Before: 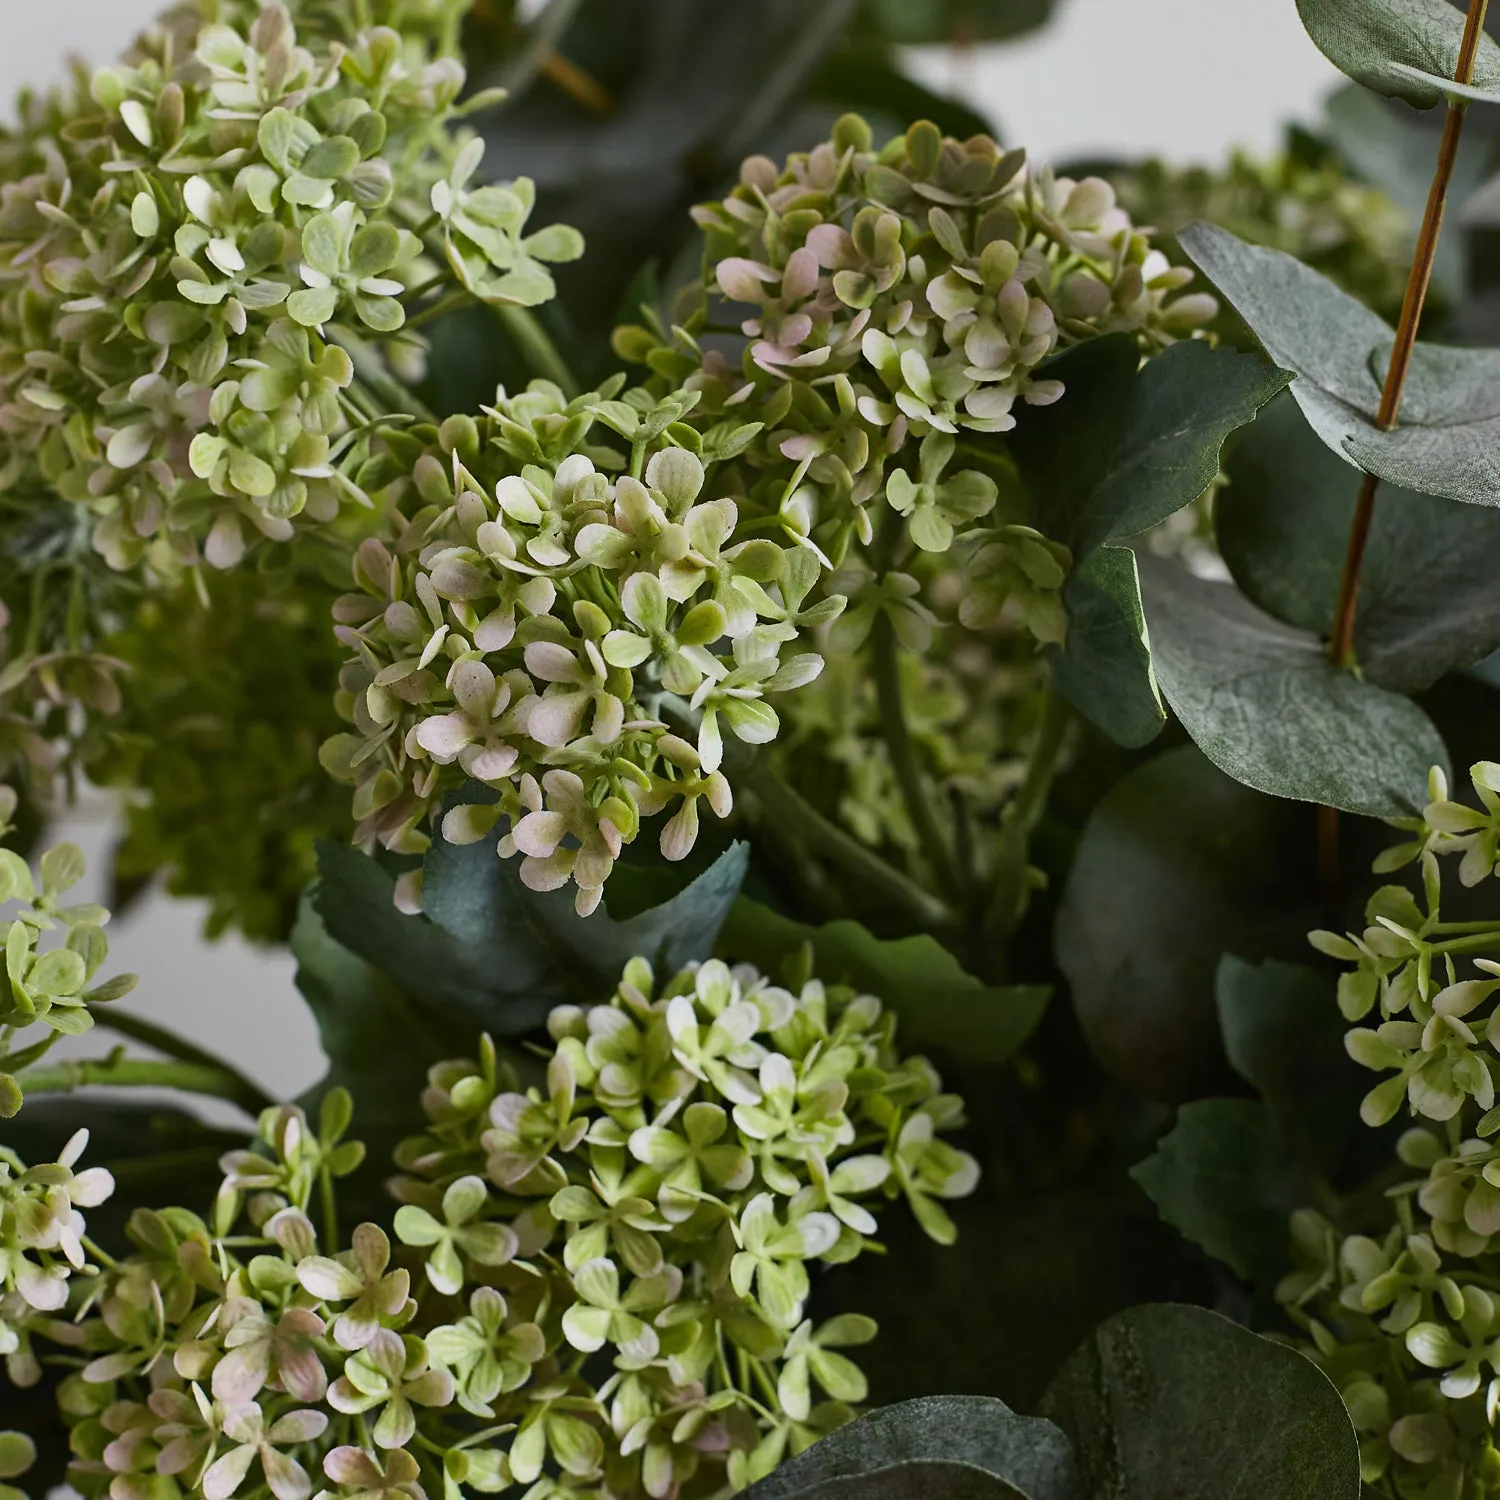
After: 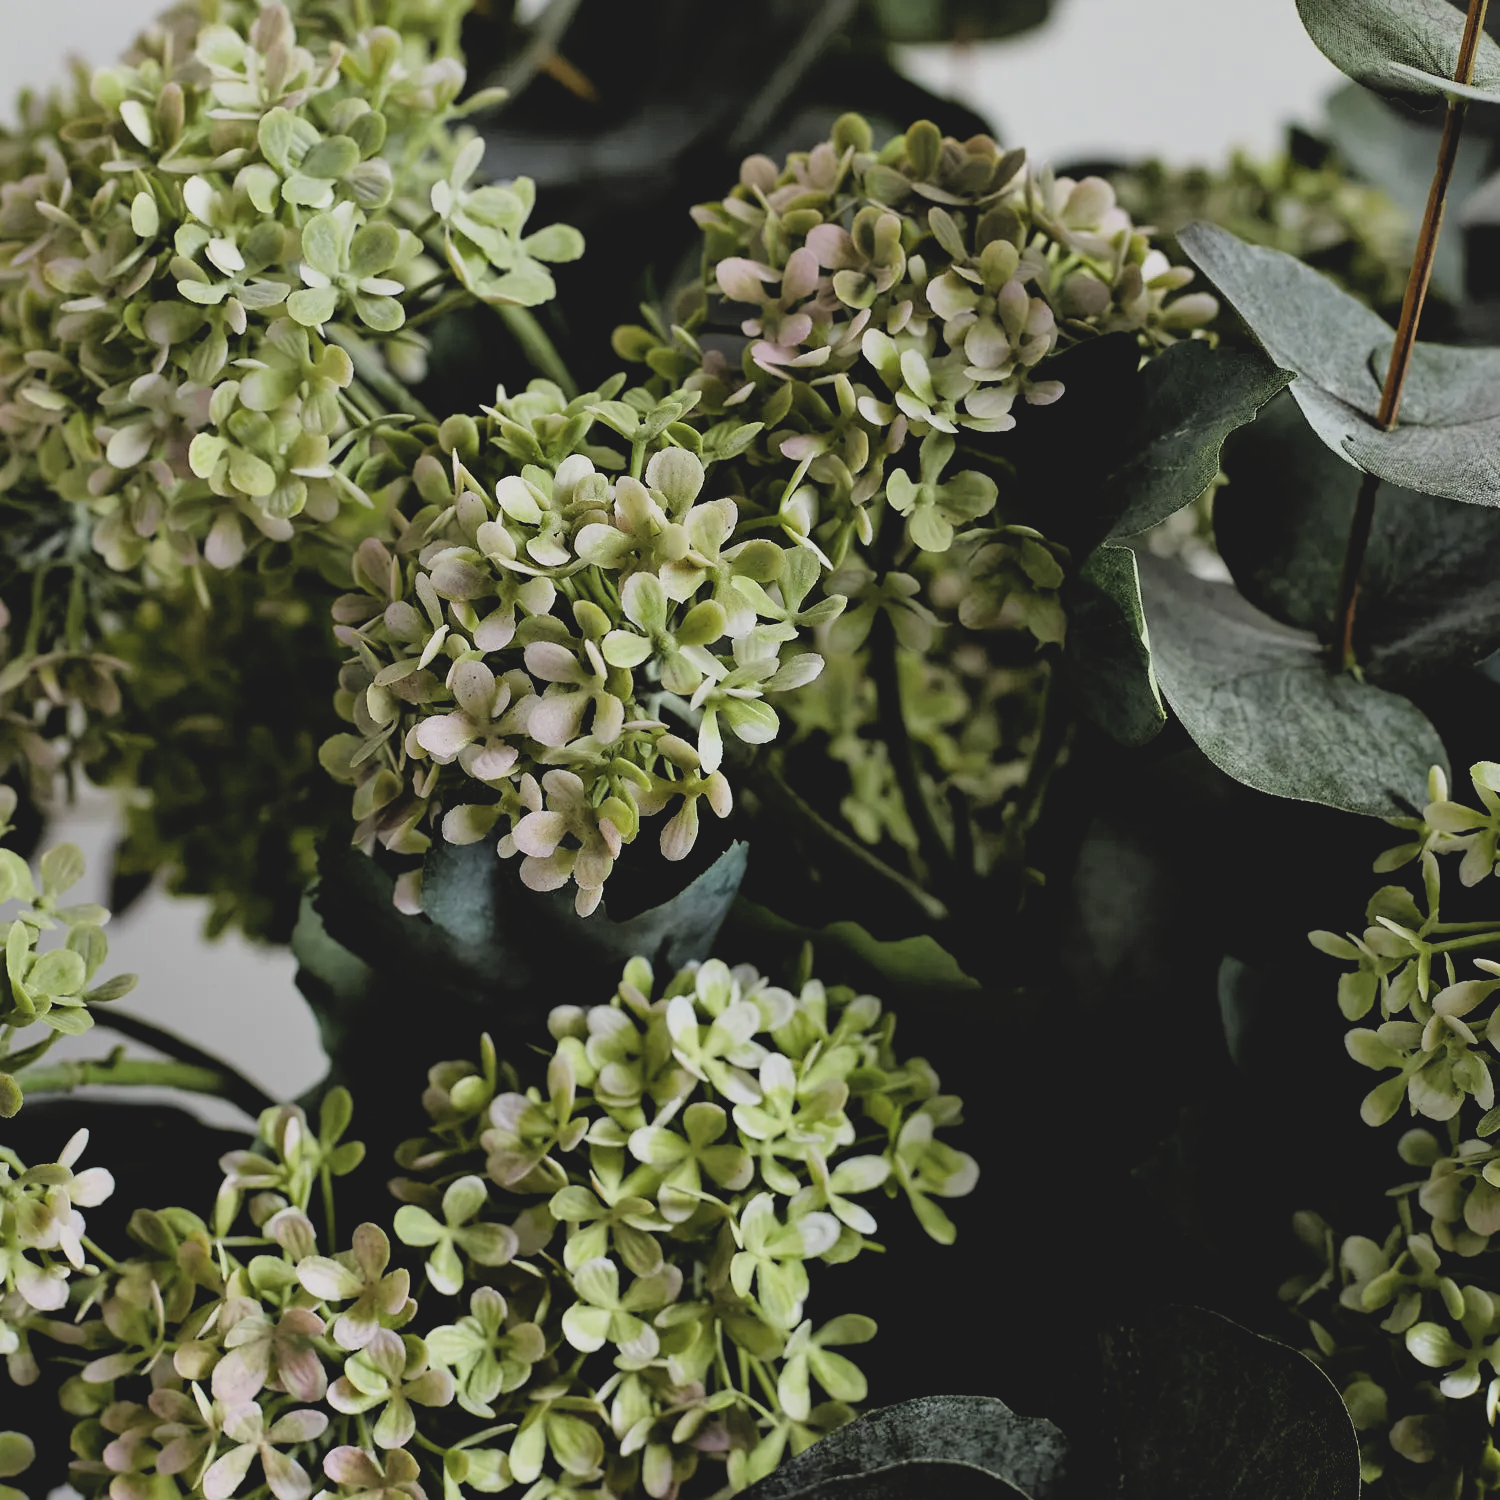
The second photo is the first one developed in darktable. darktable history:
filmic rgb: black relative exposure -3.72 EV, white relative exposure 2.77 EV, dynamic range scaling -5.32%, hardness 3.03
contrast brightness saturation: contrast -0.15, brightness 0.05, saturation -0.12
